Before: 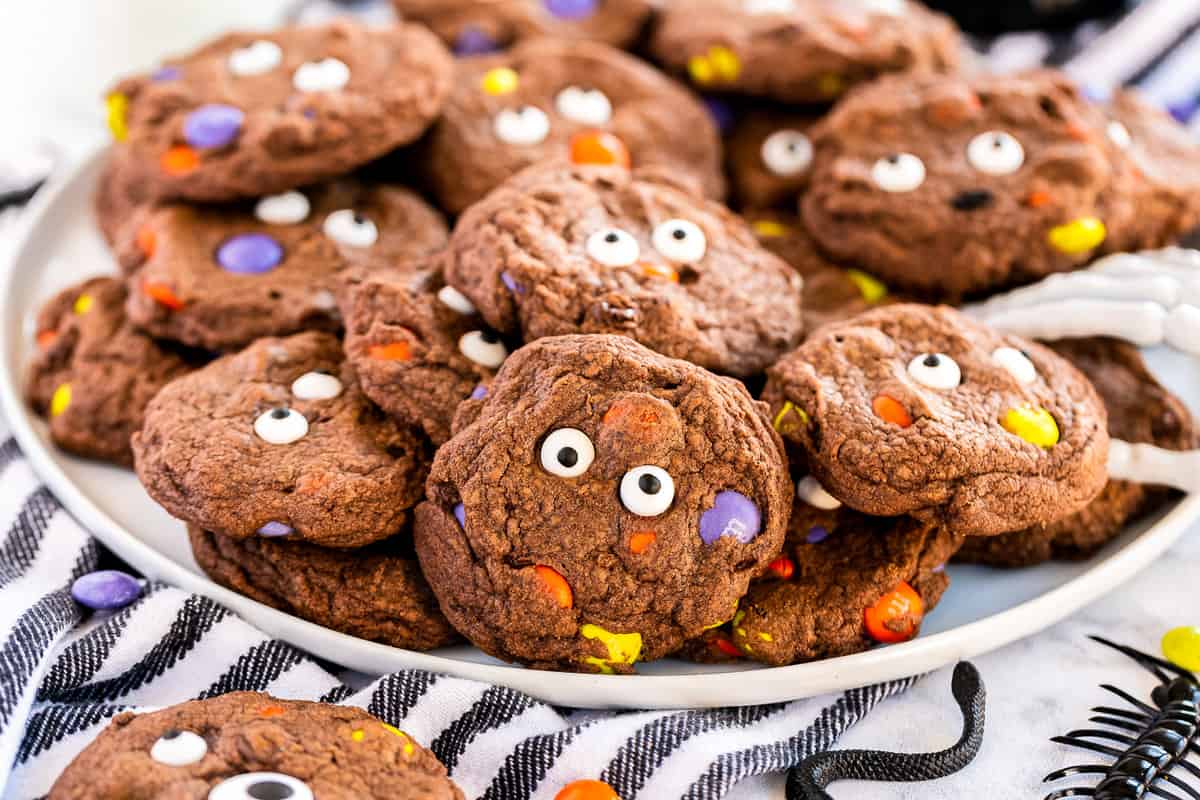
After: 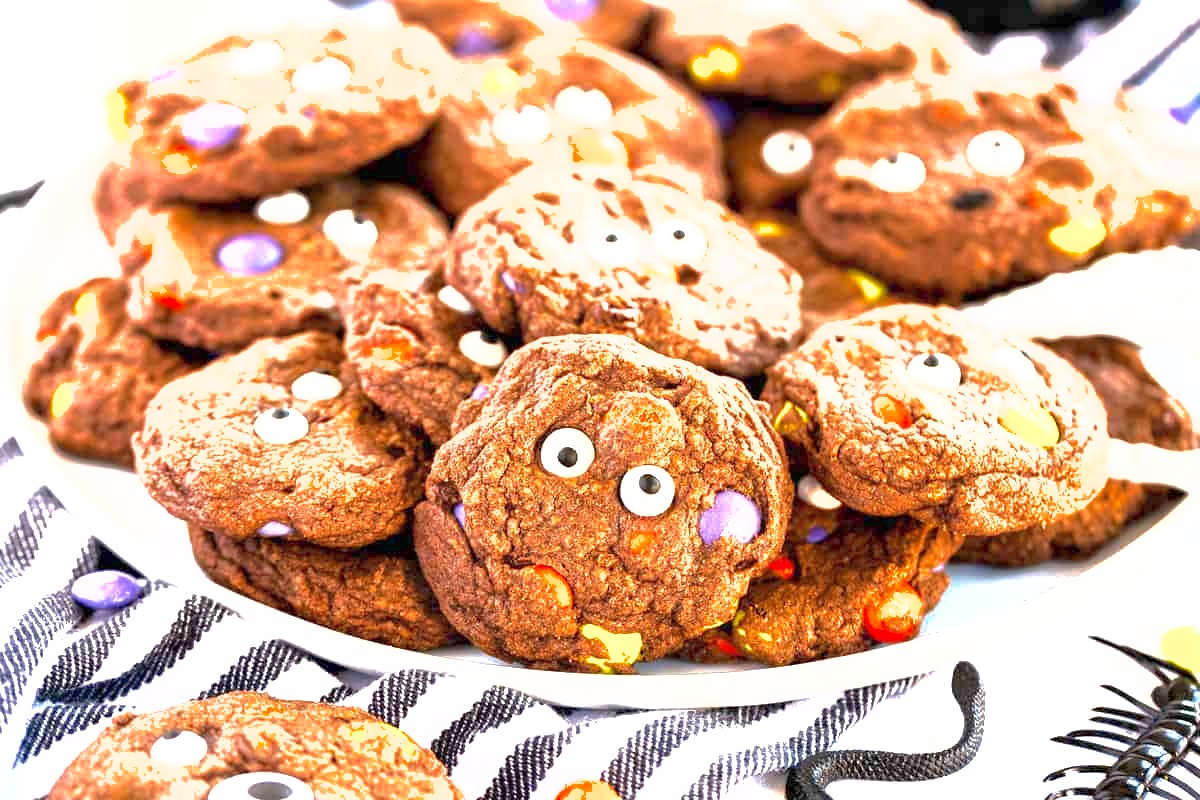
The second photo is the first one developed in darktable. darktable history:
exposure: exposure 1.506 EV, compensate highlight preservation false
shadows and highlights: on, module defaults
